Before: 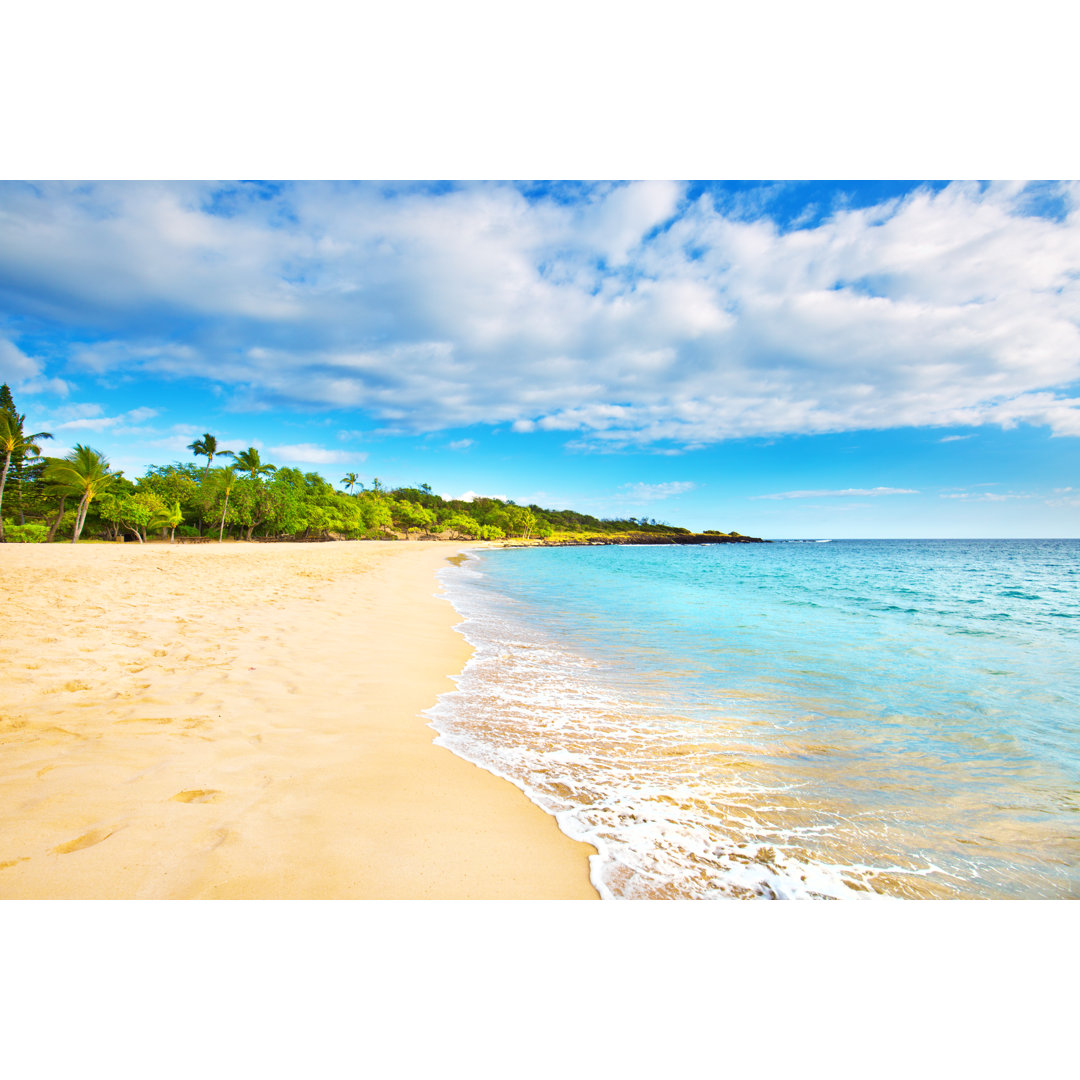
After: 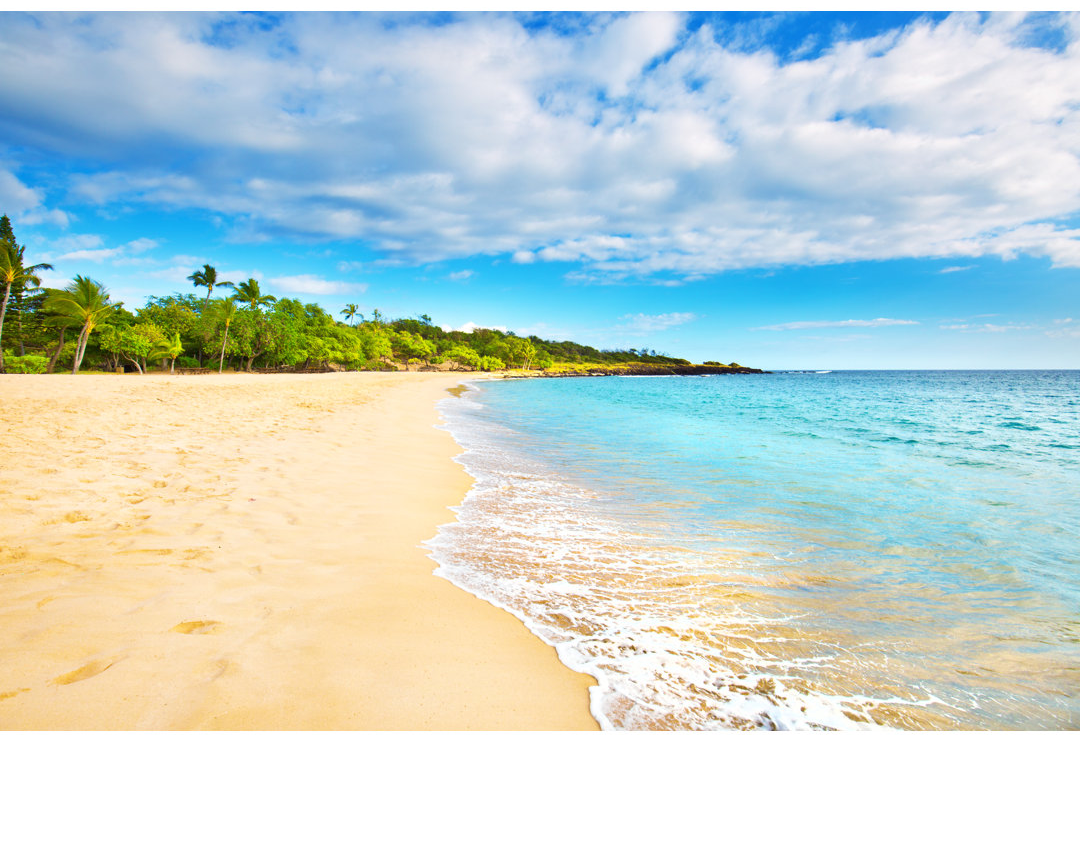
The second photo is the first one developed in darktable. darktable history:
crop and rotate: top 15.732%, bottom 5.398%
